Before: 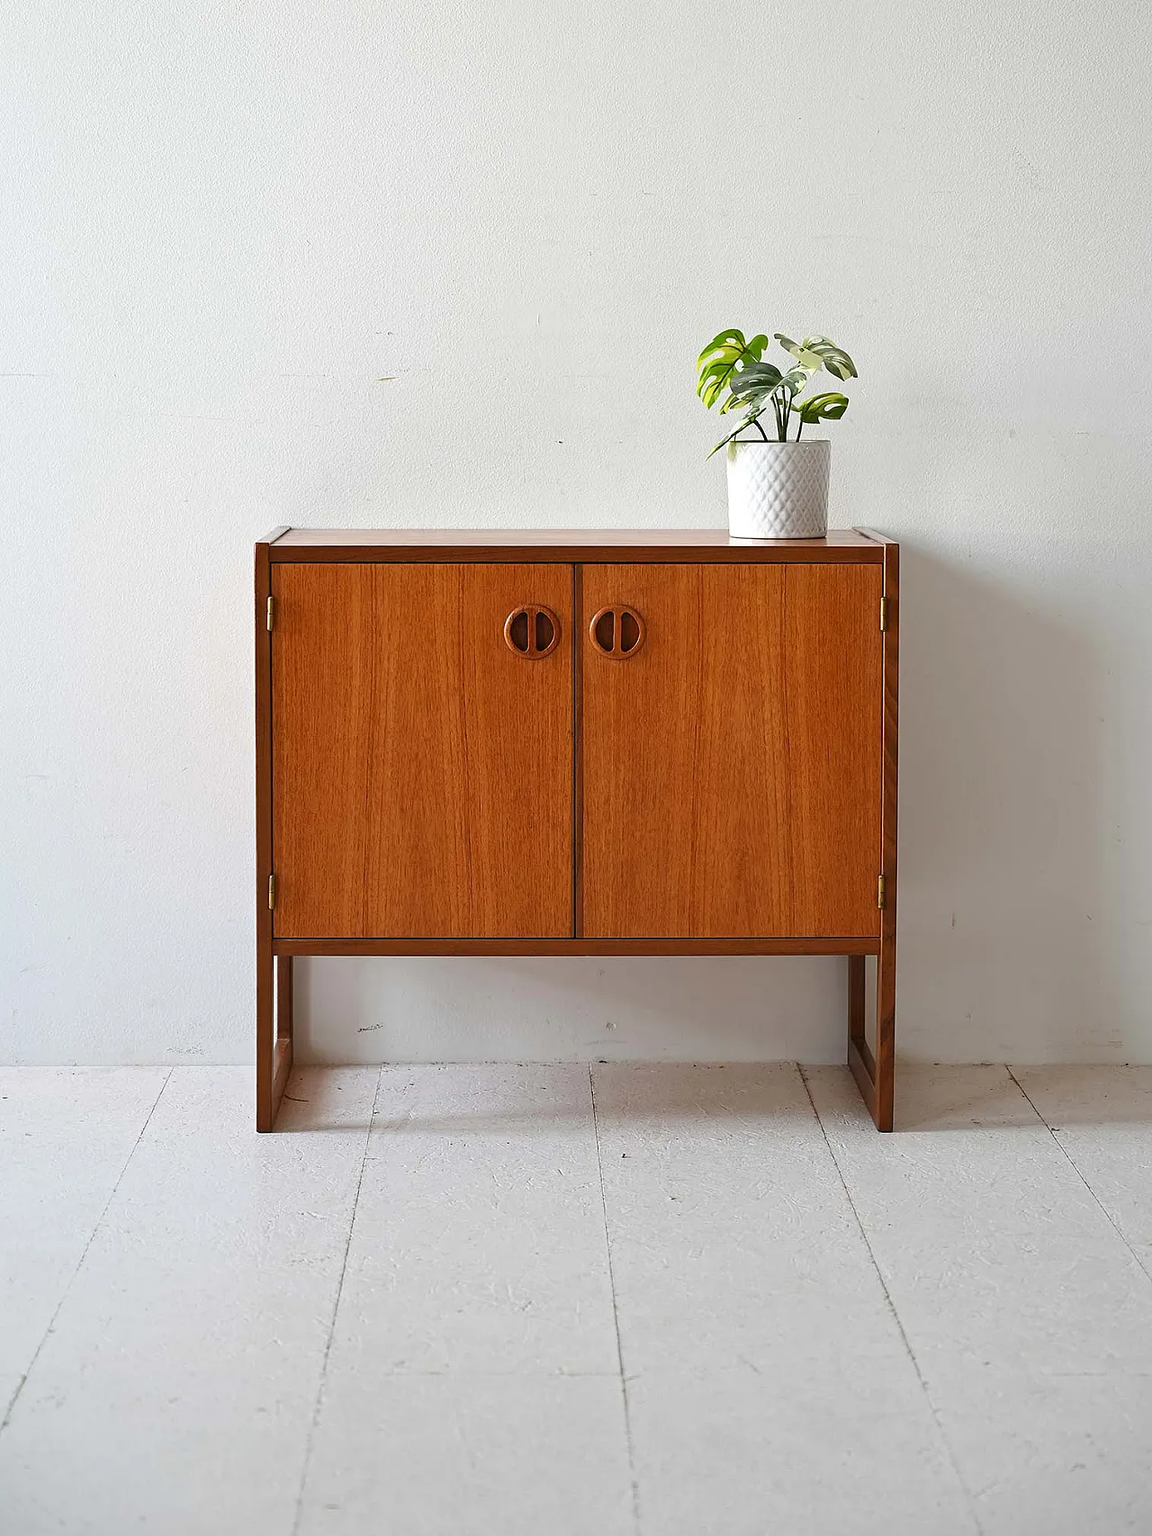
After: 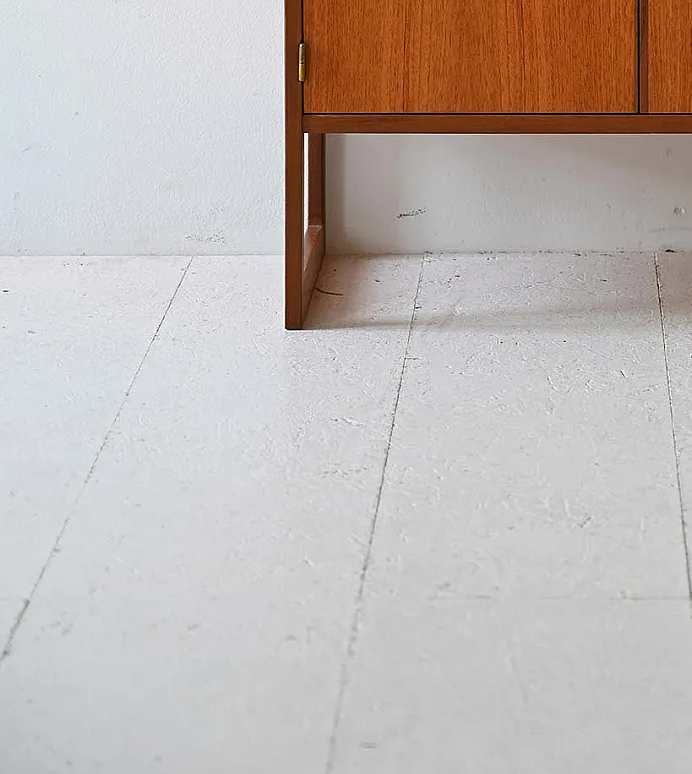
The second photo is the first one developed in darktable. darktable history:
crop and rotate: top 54.439%, right 45.862%, bottom 0.218%
